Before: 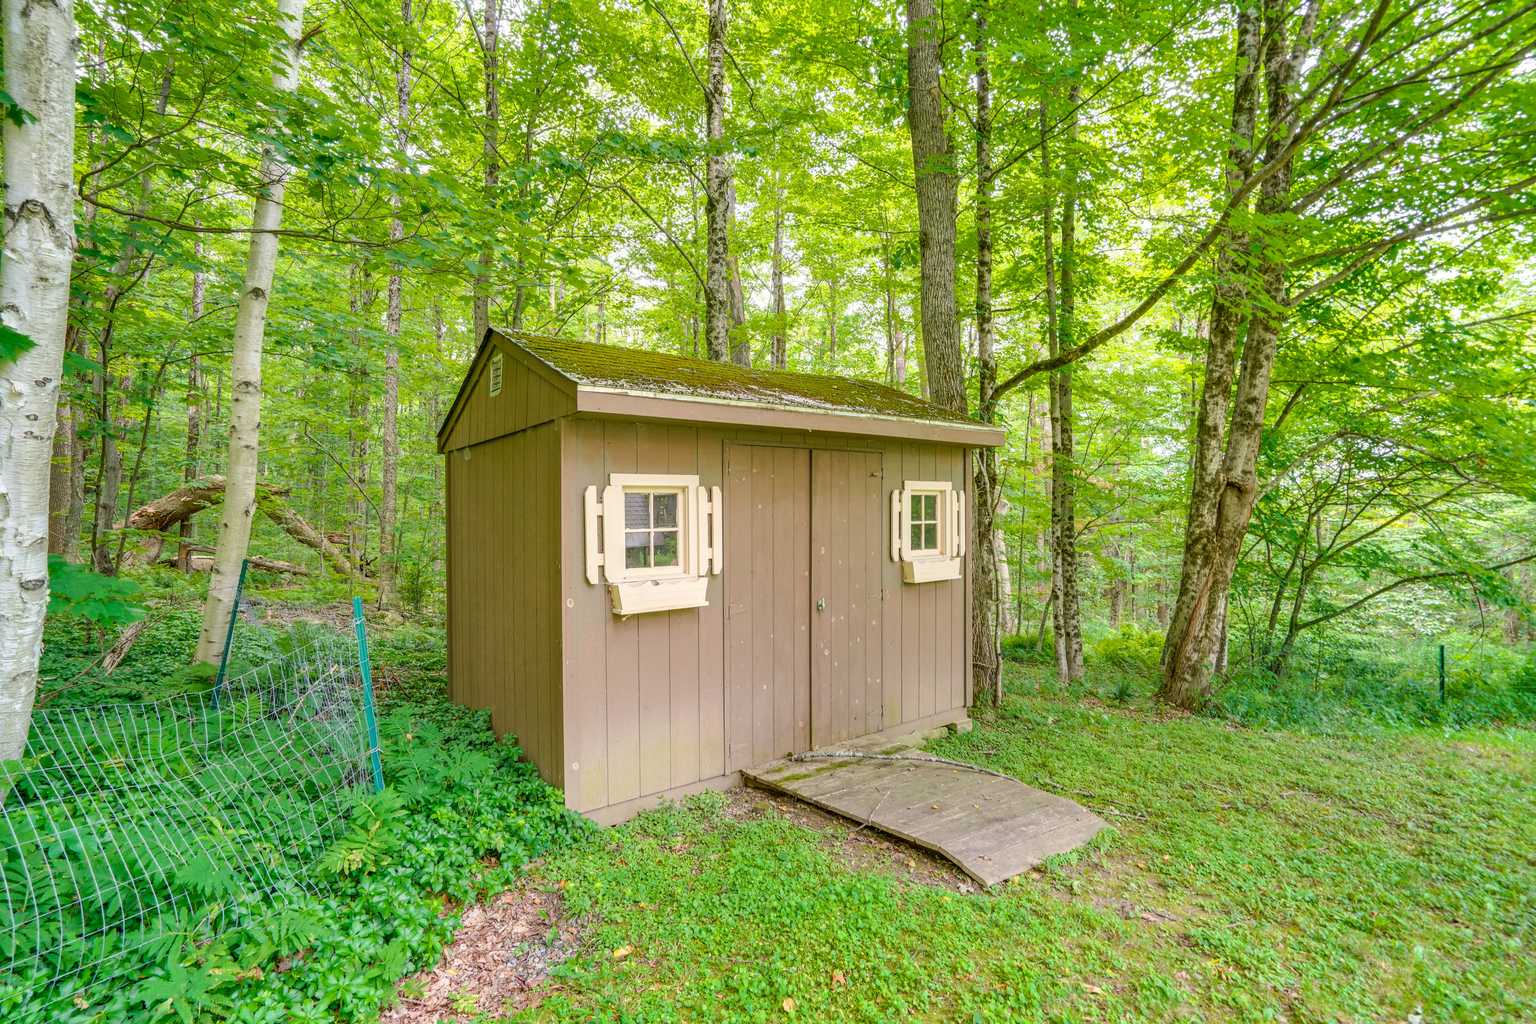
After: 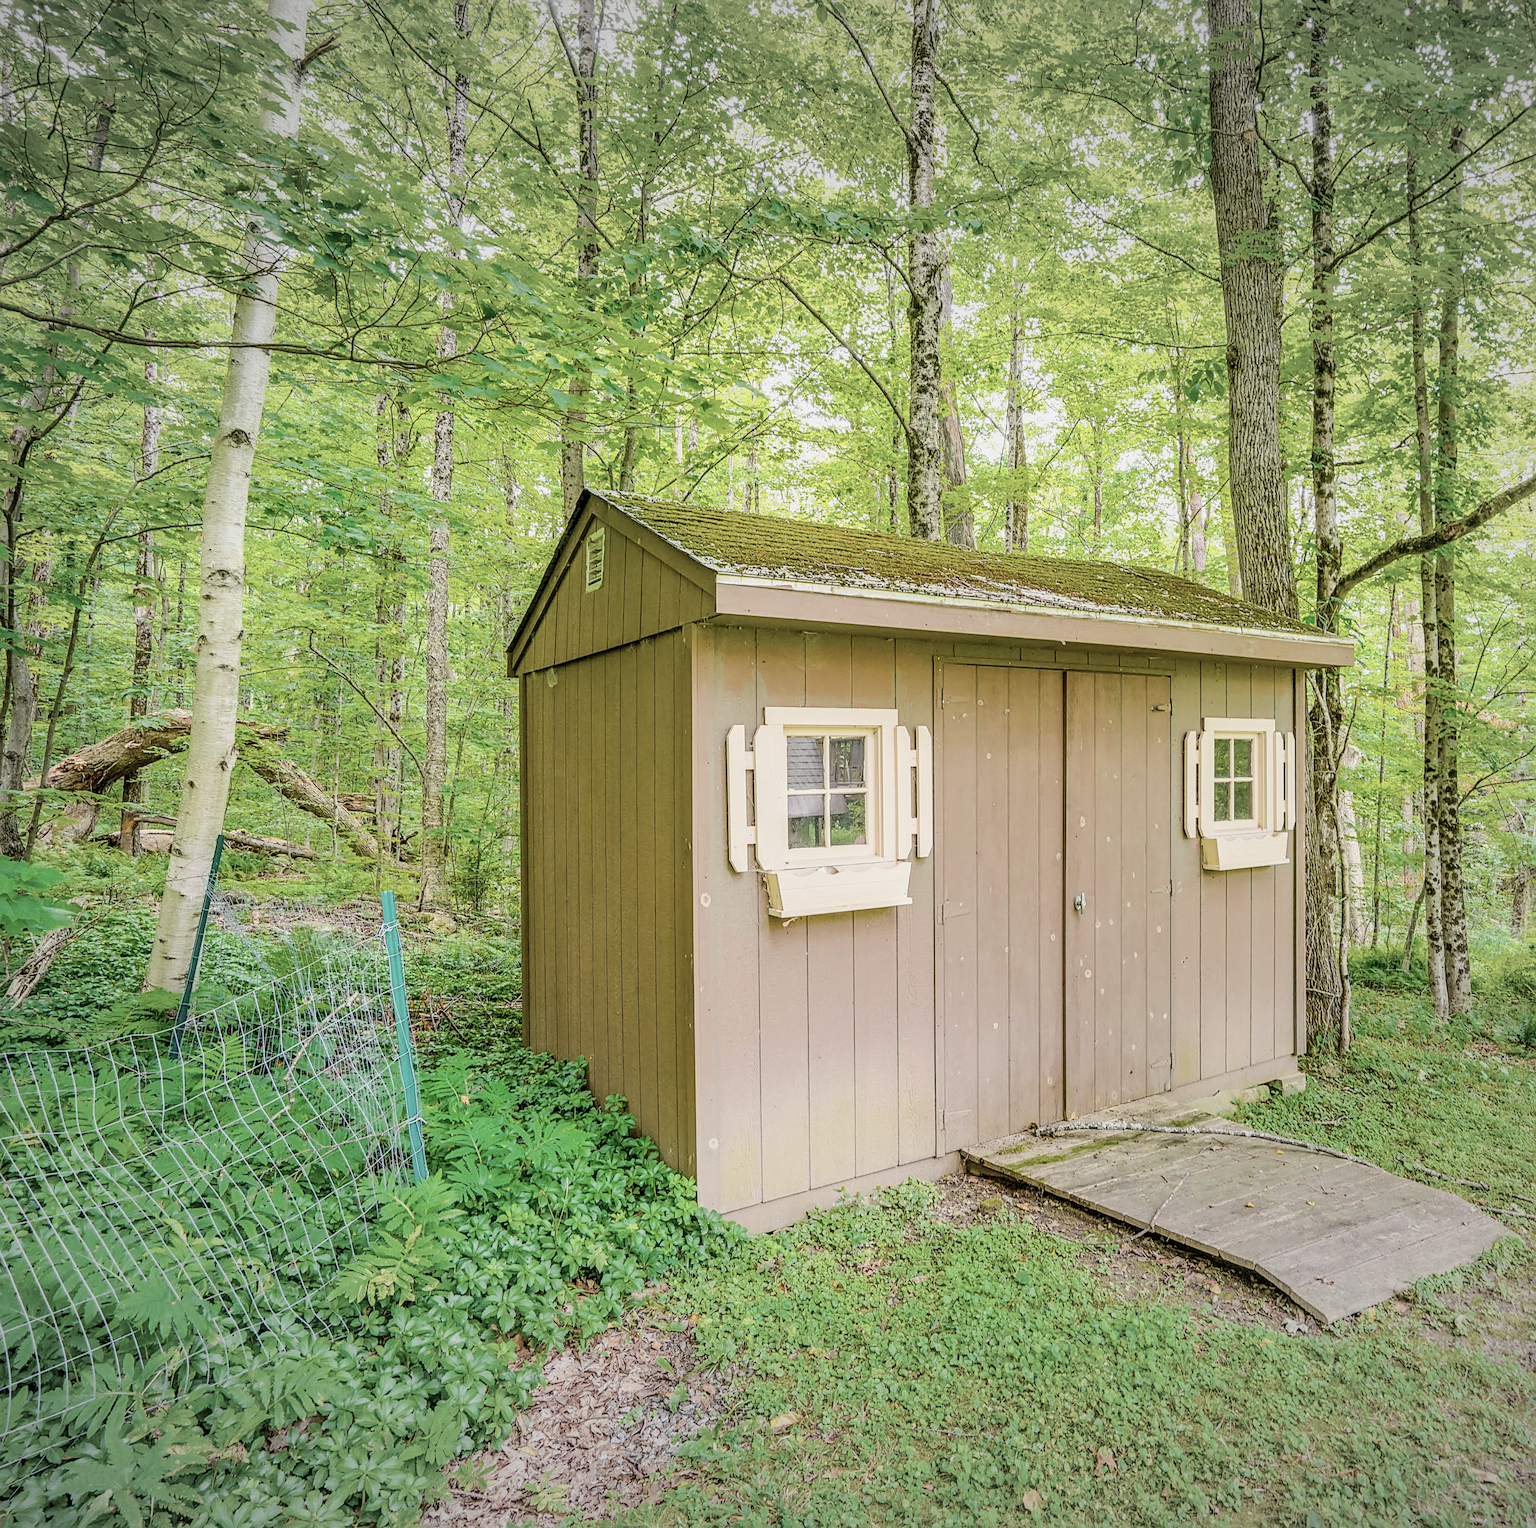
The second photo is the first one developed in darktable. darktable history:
local contrast: on, module defaults
sharpen: on, module defaults
color balance rgb: global offset › luminance 0.688%, perceptual saturation grading › global saturation 25.928%
vignetting: fall-off radius 100.37%, width/height ratio 1.342
exposure: black level correction 0.001, exposure 0.499 EV, compensate highlight preservation false
filmic rgb: black relative exposure -7.65 EV, white relative exposure 4.56 EV, threshold 2.98 EV, hardness 3.61, enable highlight reconstruction true
contrast brightness saturation: contrast 0.099, saturation -0.36
crop and rotate: left 6.355%, right 26.633%
